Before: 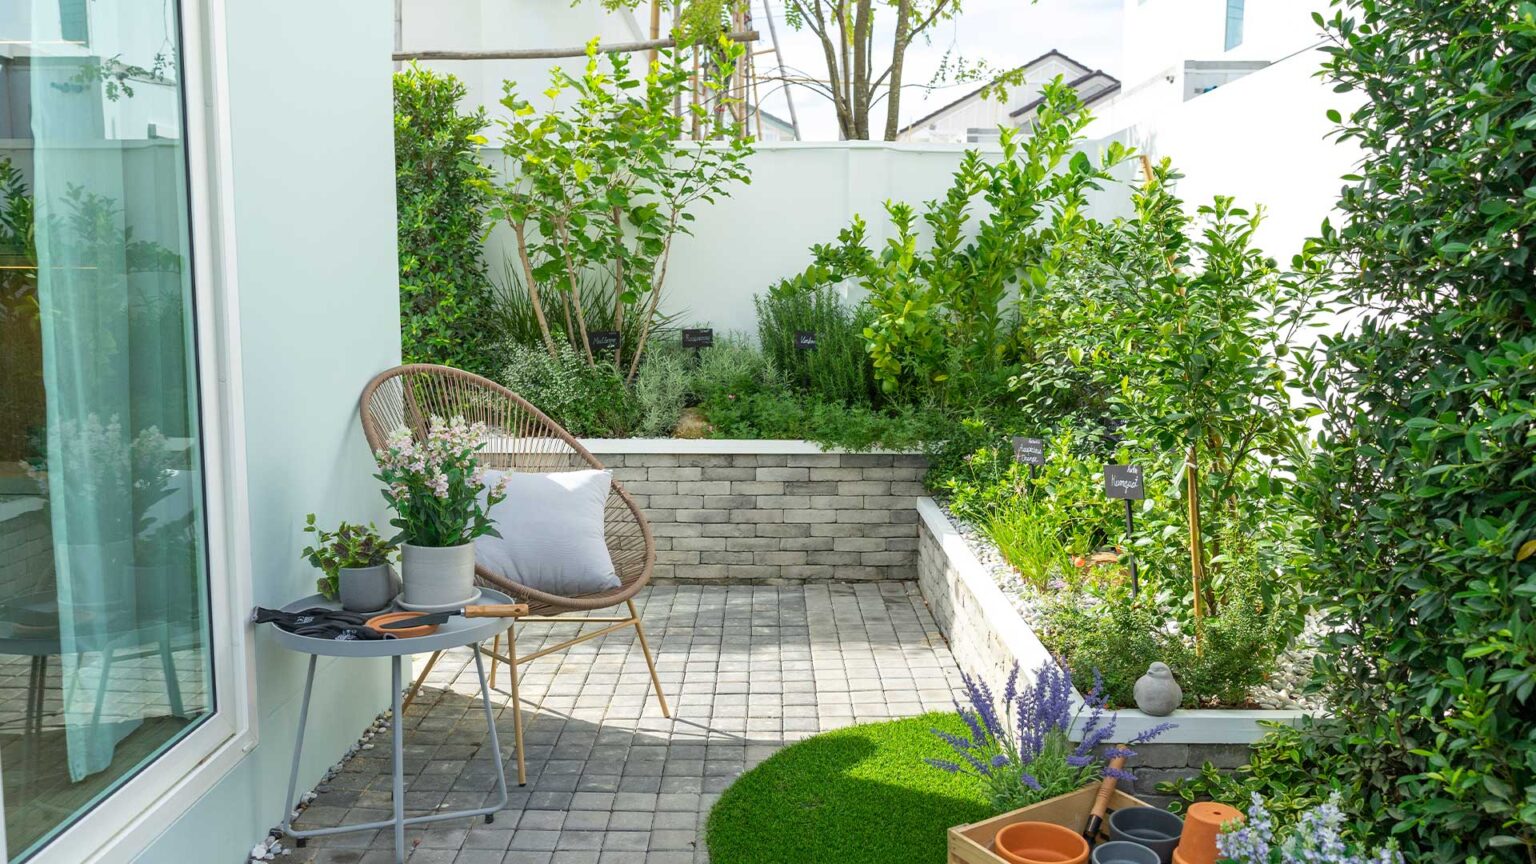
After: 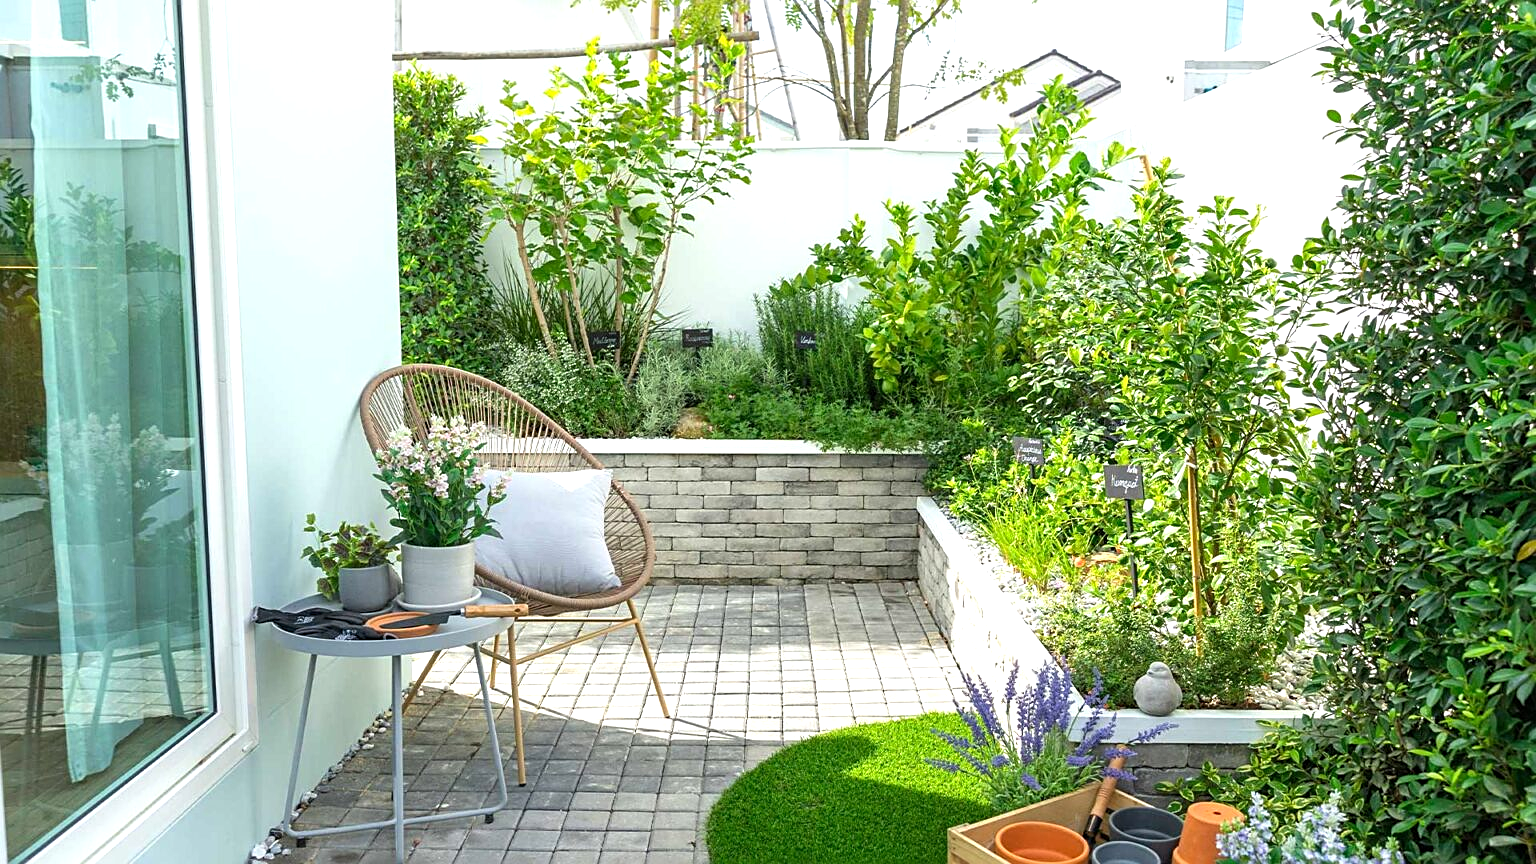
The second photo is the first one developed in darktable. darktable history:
sharpen: on, module defaults
levels: levels [0, 0.43, 0.859]
